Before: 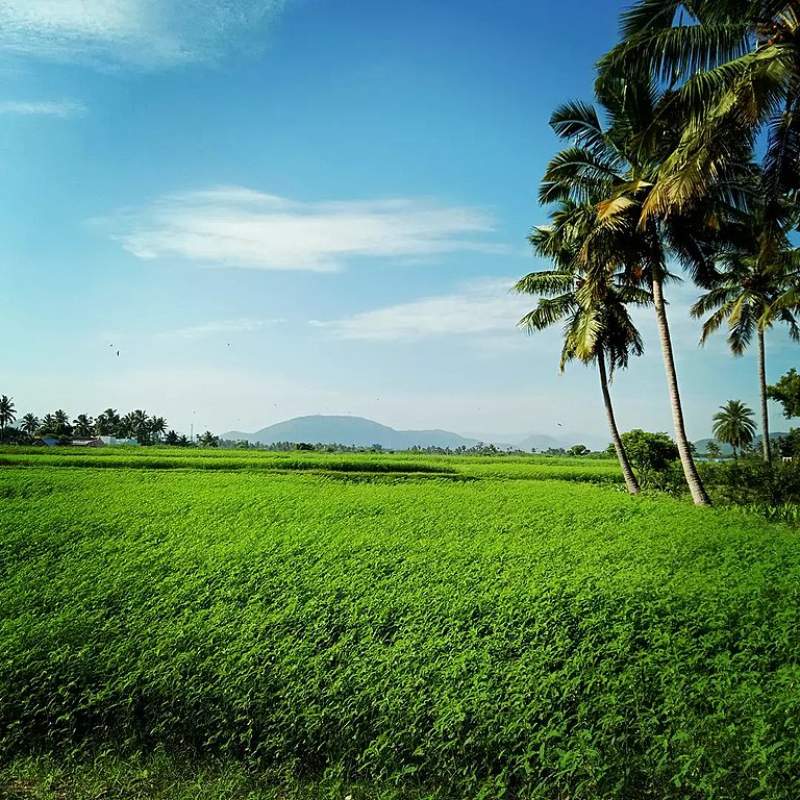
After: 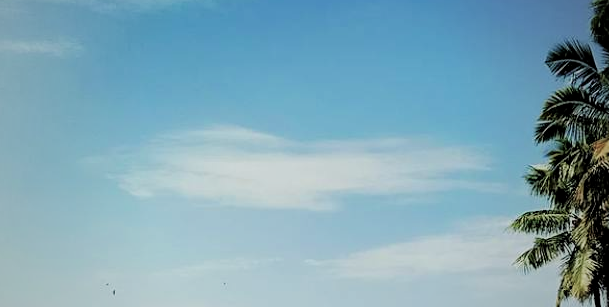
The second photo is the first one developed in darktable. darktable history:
filmic rgb: black relative exposure -7.57 EV, white relative exposure 4.63 EV, target black luminance 0%, hardness 3.57, latitude 50.49%, contrast 1.028, highlights saturation mix 8.74%, shadows ↔ highlights balance -0.178%, contrast in shadows safe
vignetting: fall-off start 72.58%, fall-off radius 108.05%, brightness -0.292, width/height ratio 0.727, unbound false
crop: left 0.526%, top 7.646%, right 23.319%, bottom 53.948%
